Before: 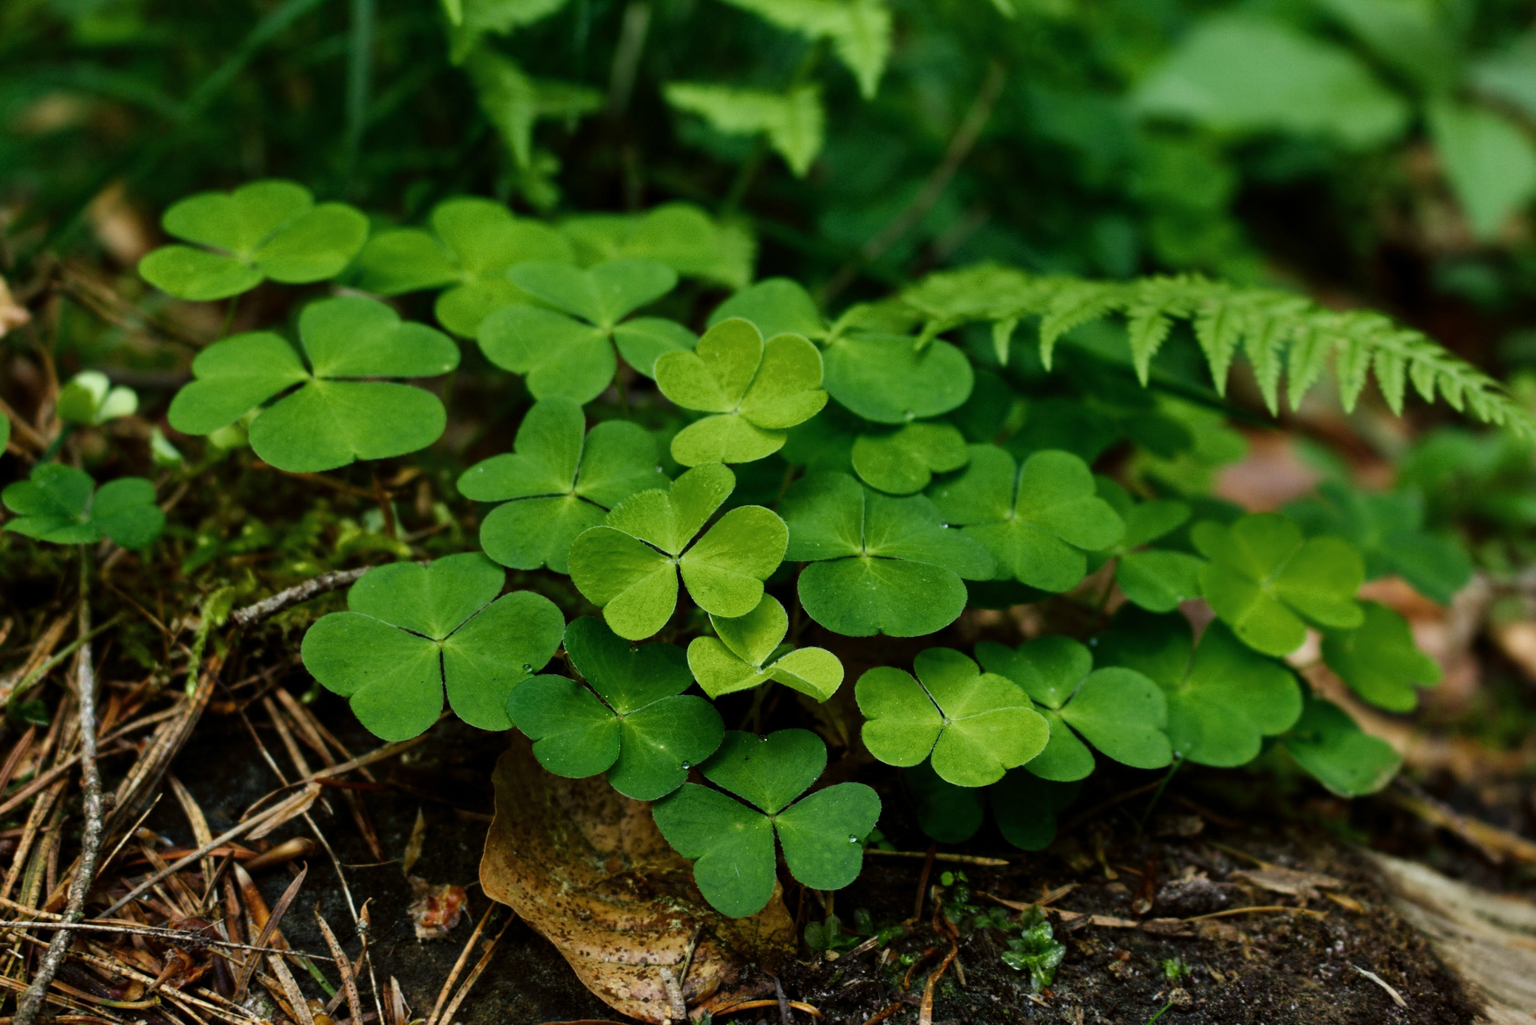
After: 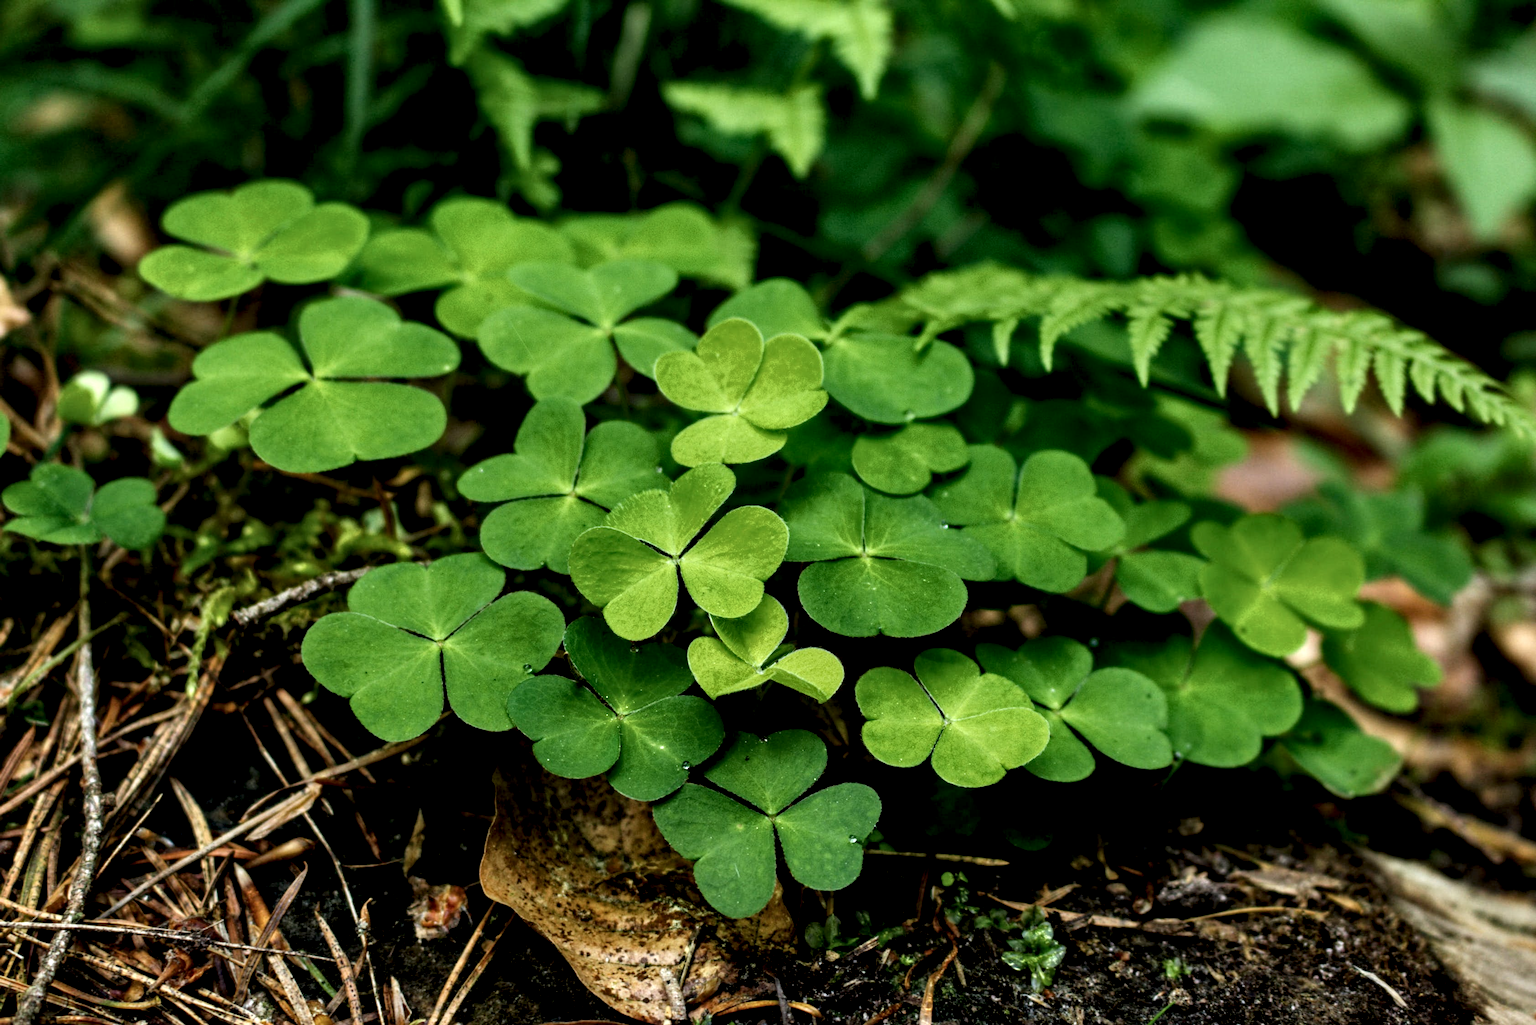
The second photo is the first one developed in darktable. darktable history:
local contrast: highlights 80%, shadows 58%, detail 174%, midtone range 0.601
exposure: black level correction 0.002, compensate highlight preservation false
shadows and highlights: shadows 25.3, white point adjustment -3.03, highlights -30.21
